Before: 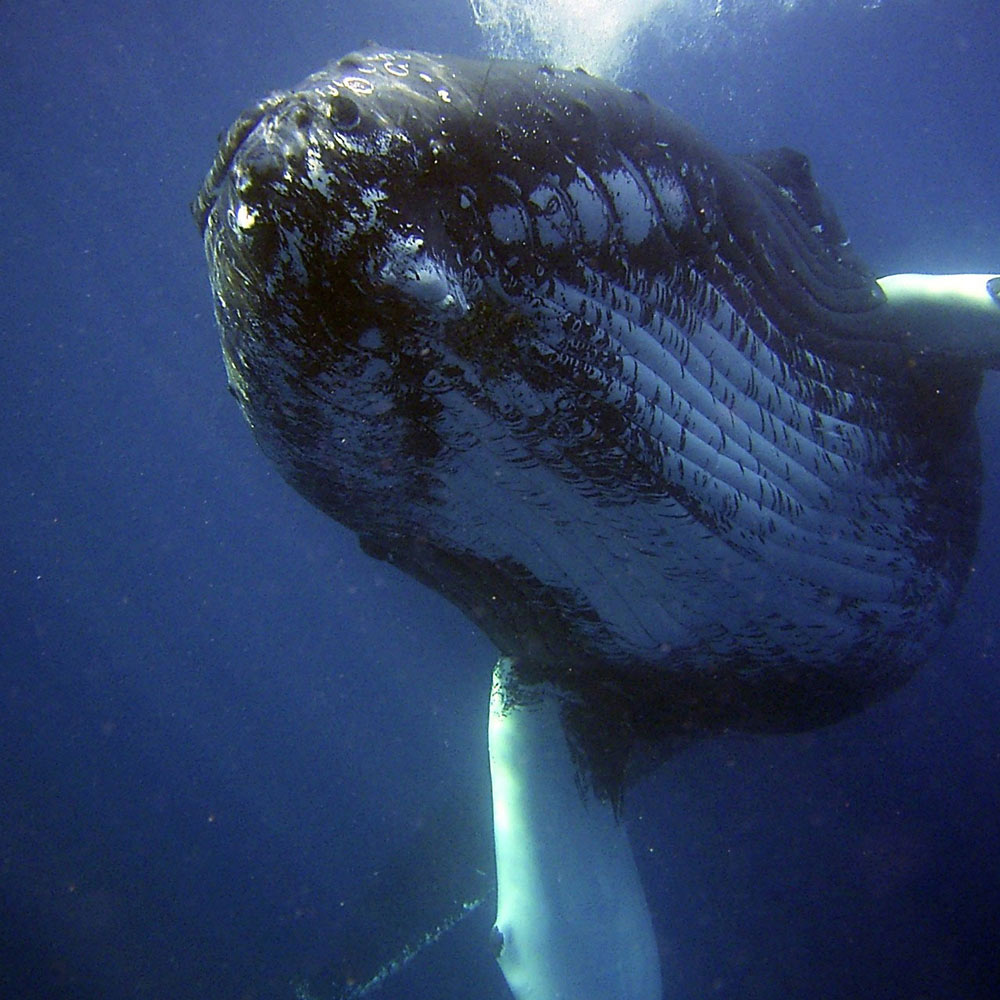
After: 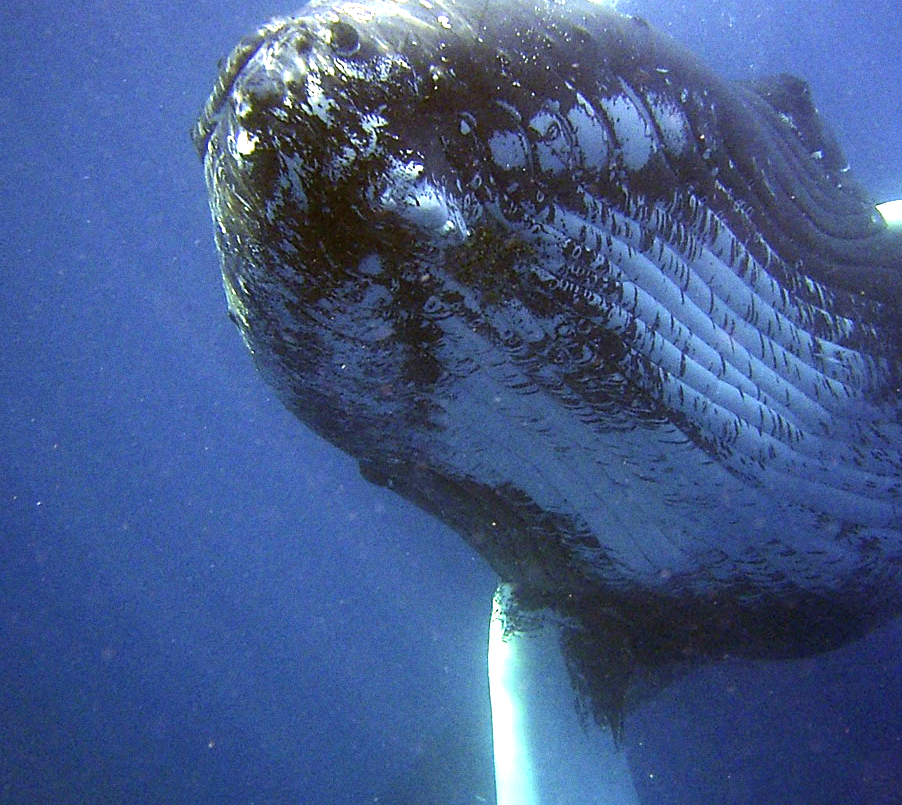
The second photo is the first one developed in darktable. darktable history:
crop: top 7.49%, right 9.717%, bottom 11.943%
grain: on, module defaults
exposure: black level correction 0, exposure 1.125 EV, compensate exposure bias true, compensate highlight preservation false
